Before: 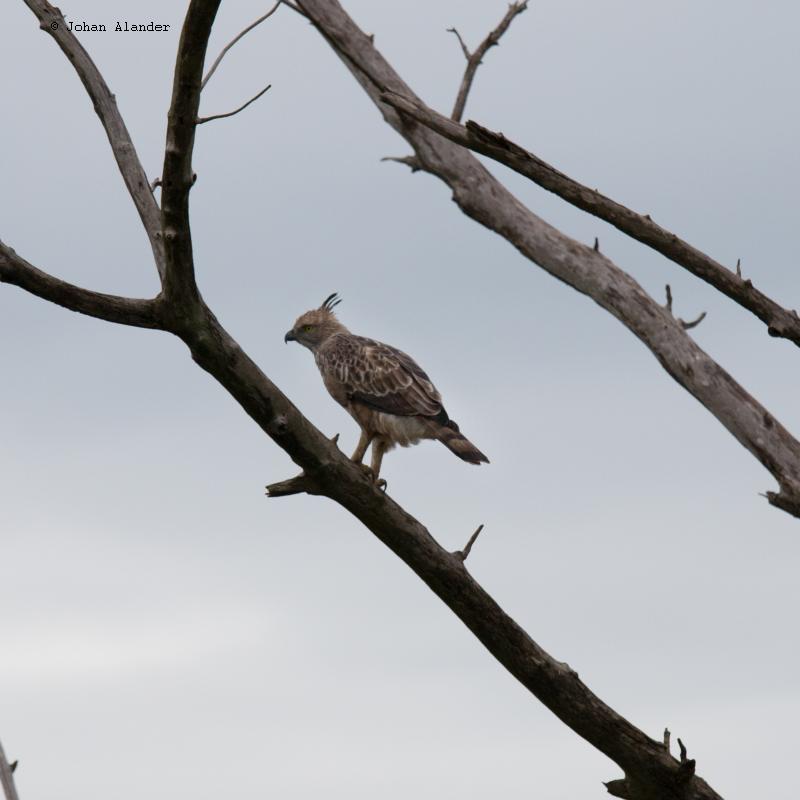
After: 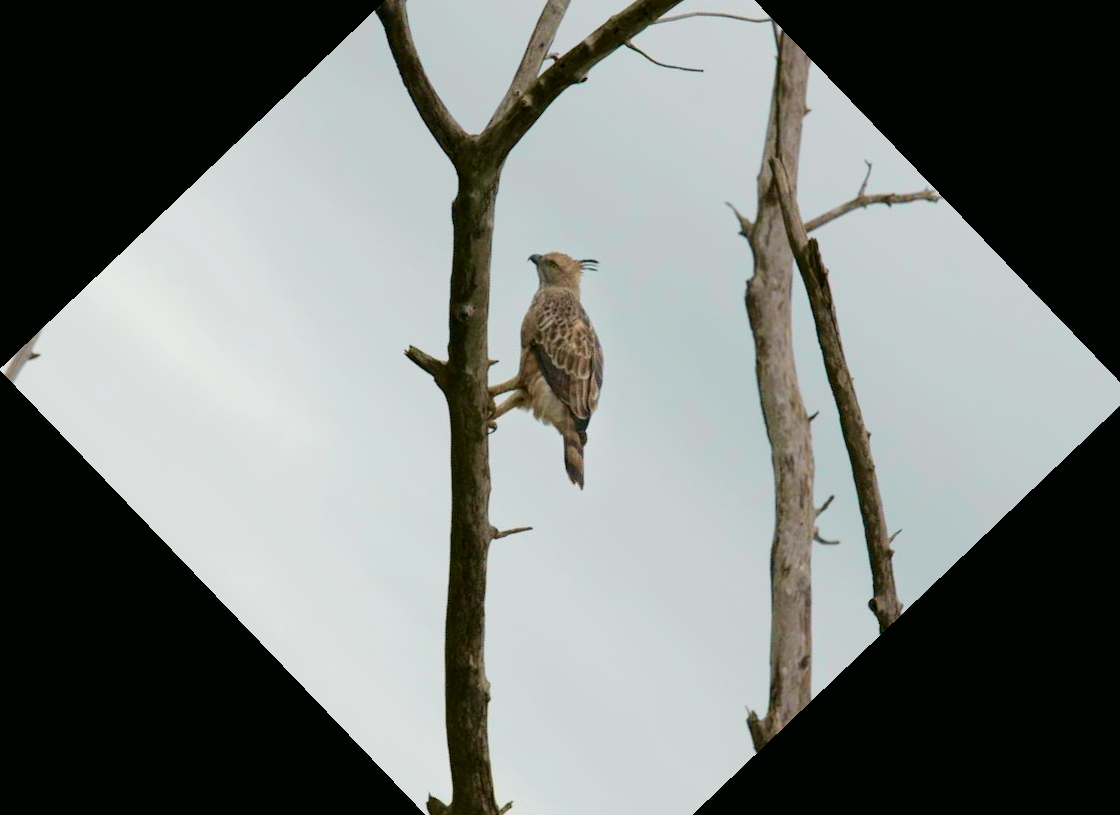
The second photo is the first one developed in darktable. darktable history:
crop and rotate: angle -46.26°, top 16.234%, right 0.912%, bottom 11.704%
exposure: black level correction 0, exposure 1.1 EV, compensate exposure bias true, compensate highlight preservation false
tone curve: curves: ch0 [(0, 0) (0.402, 0.473) (0.673, 0.68) (0.899, 0.832) (0.999, 0.903)]; ch1 [(0, 0) (0.379, 0.262) (0.464, 0.425) (0.498, 0.49) (0.507, 0.5) (0.53, 0.532) (0.582, 0.583) (0.68, 0.672) (0.791, 0.748) (1, 0.896)]; ch2 [(0, 0) (0.199, 0.414) (0.438, 0.49) (0.496, 0.501) (0.515, 0.546) (0.577, 0.605) (0.632, 0.649) (0.717, 0.727) (0.845, 0.855) (0.998, 0.977)], color space Lab, independent channels, preserve colors none
